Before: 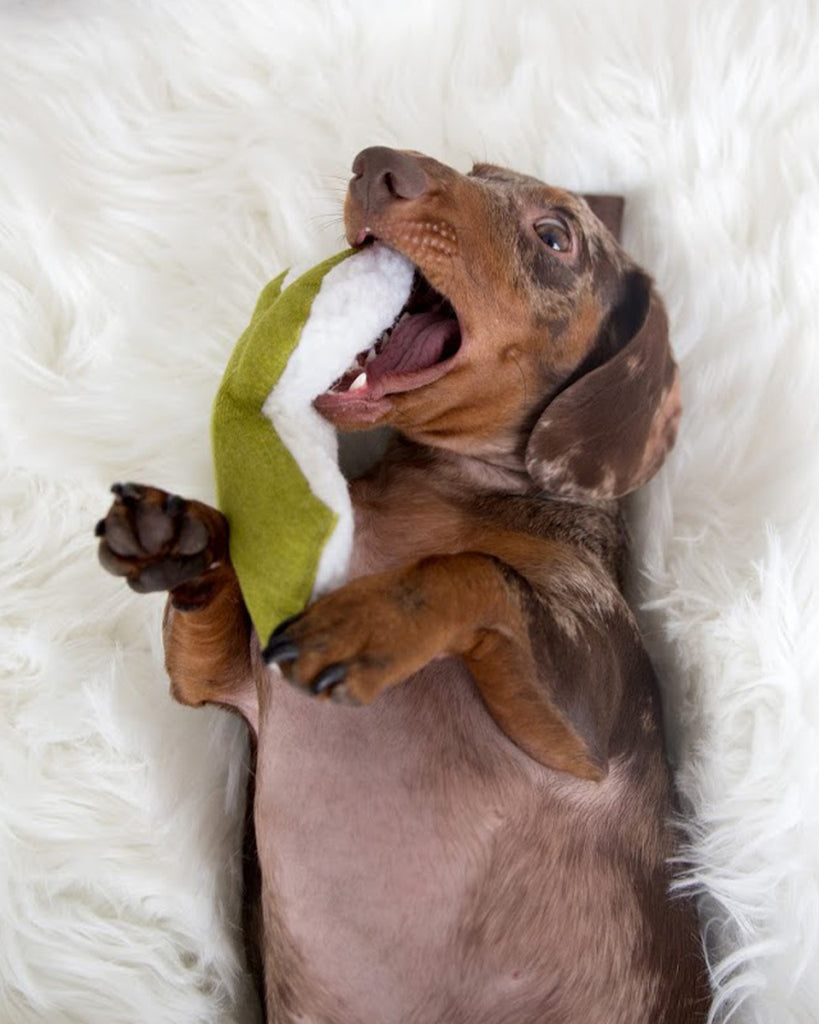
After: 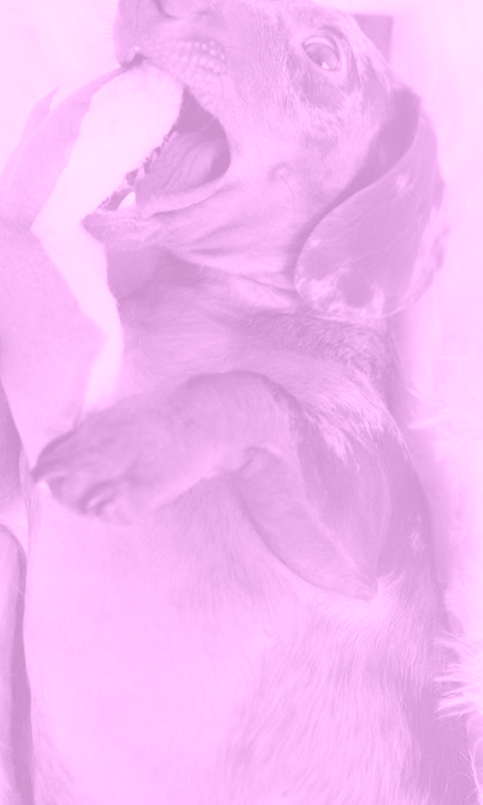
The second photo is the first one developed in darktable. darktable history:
crop and rotate: left 28.256%, top 17.734%, right 12.656%, bottom 3.573%
colorize: hue 331.2°, saturation 75%, source mix 30.28%, lightness 70.52%, version 1
local contrast: mode bilateral grid, contrast 20, coarseness 50, detail 120%, midtone range 0.2
